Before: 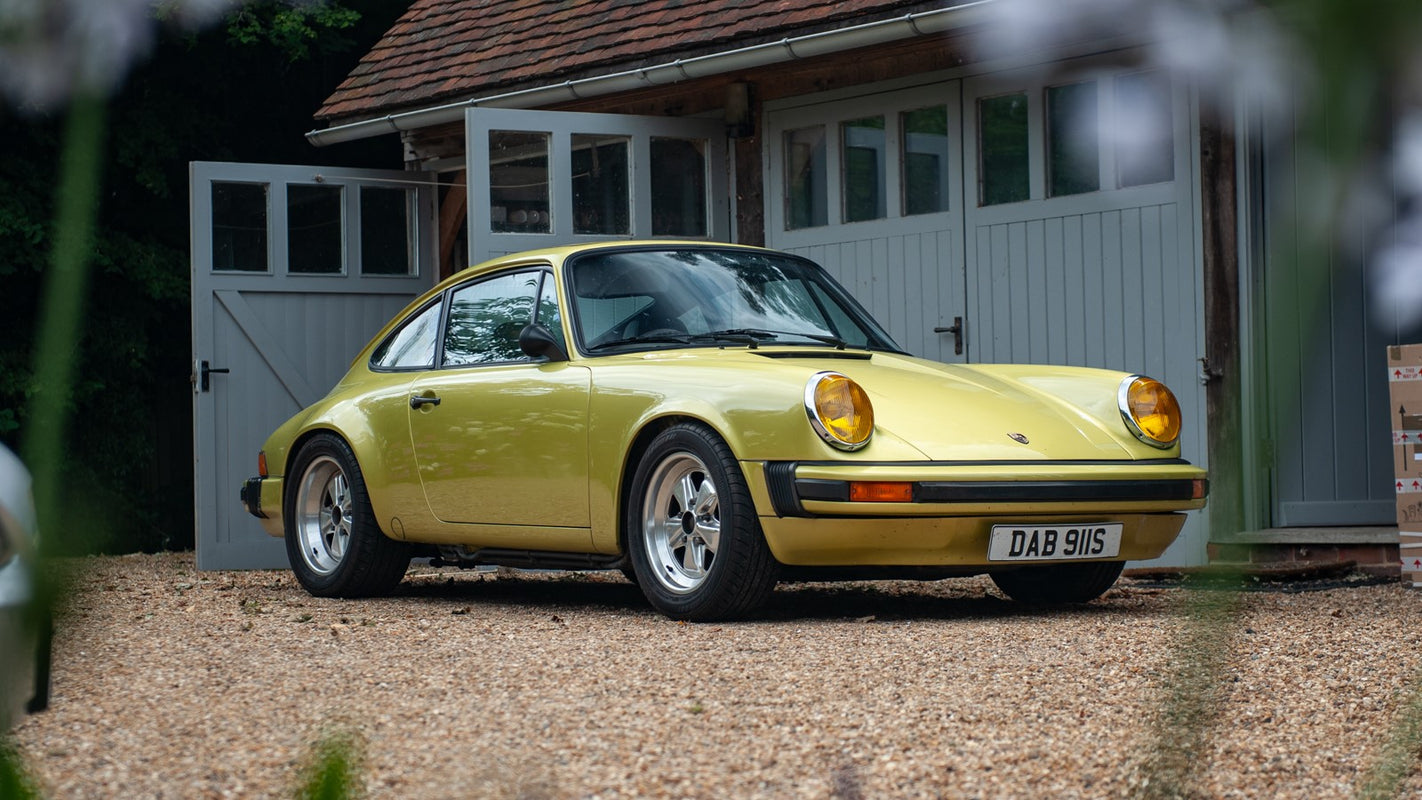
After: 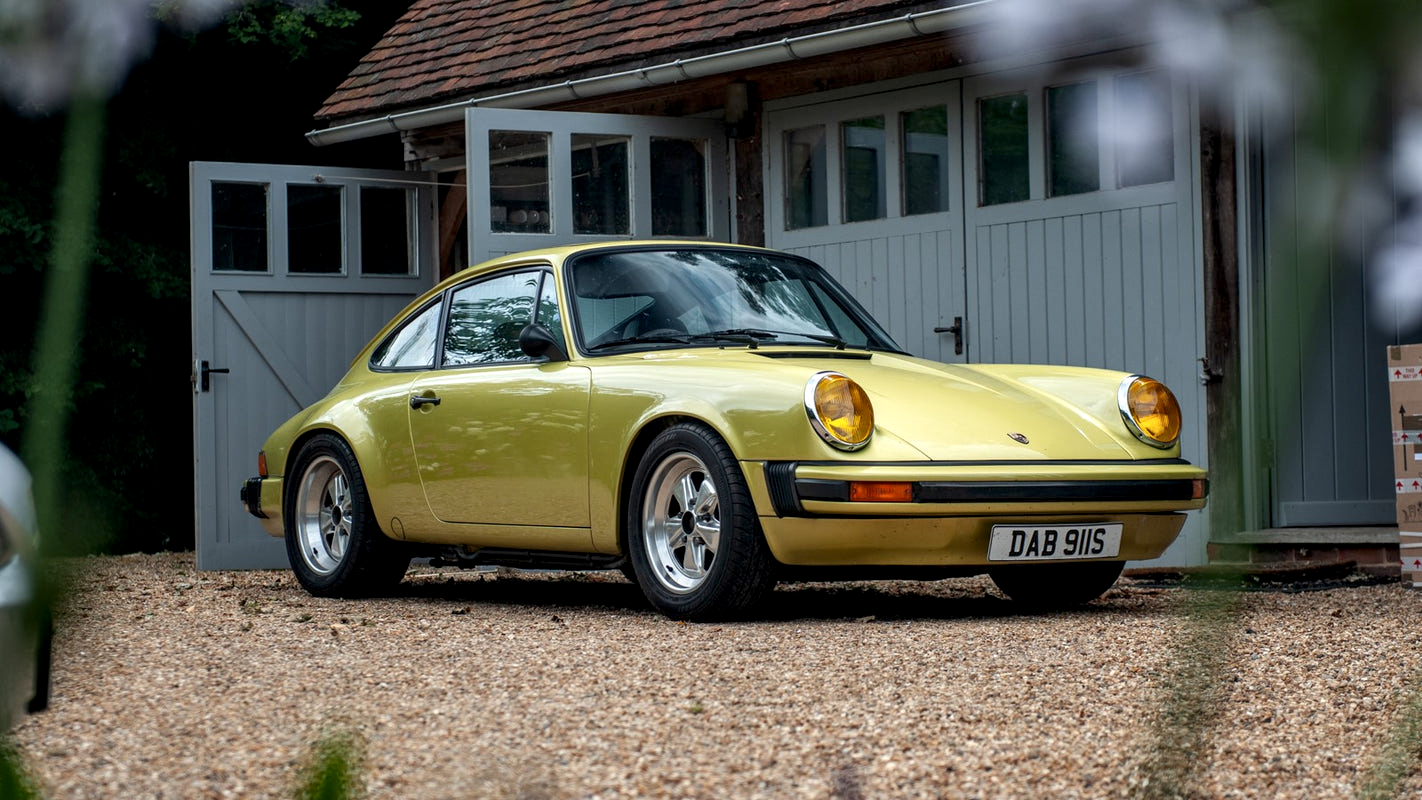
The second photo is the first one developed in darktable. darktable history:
local contrast: highlights 29%, shadows 78%, midtone range 0.743
